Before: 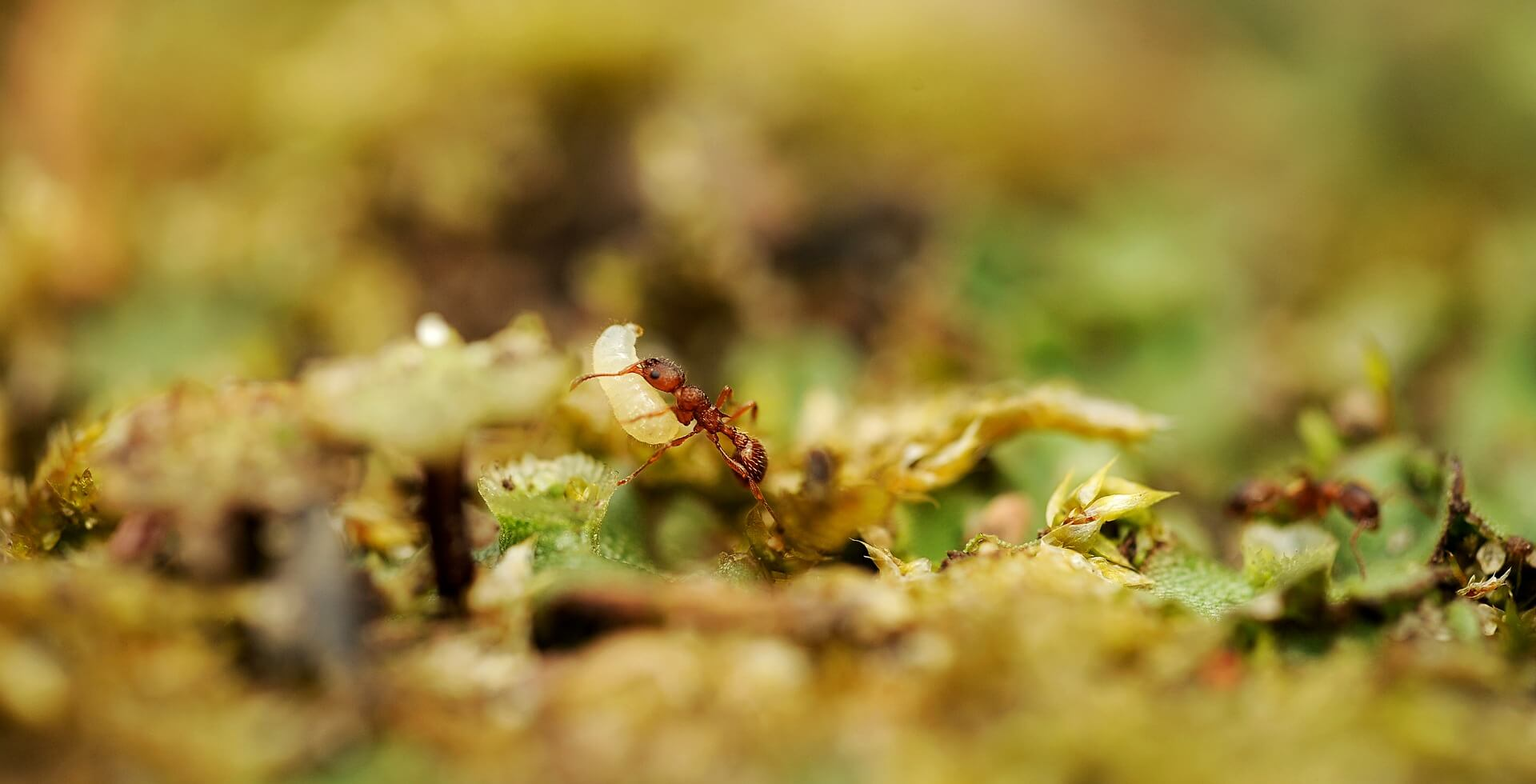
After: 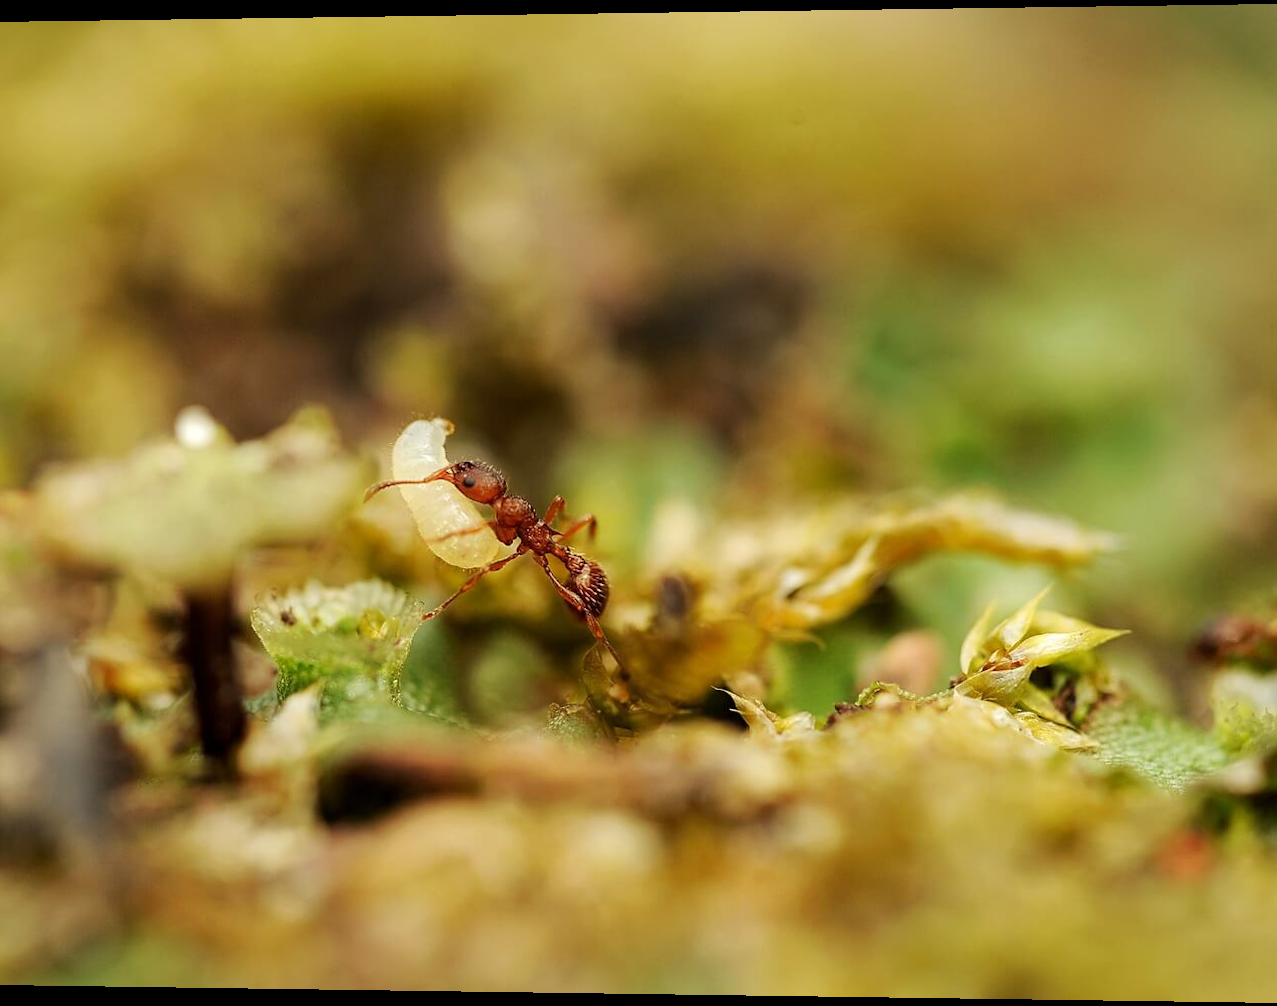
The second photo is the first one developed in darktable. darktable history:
crop: left 16.899%, right 16.556%
rotate and perspective: lens shift (horizontal) -0.055, automatic cropping off
